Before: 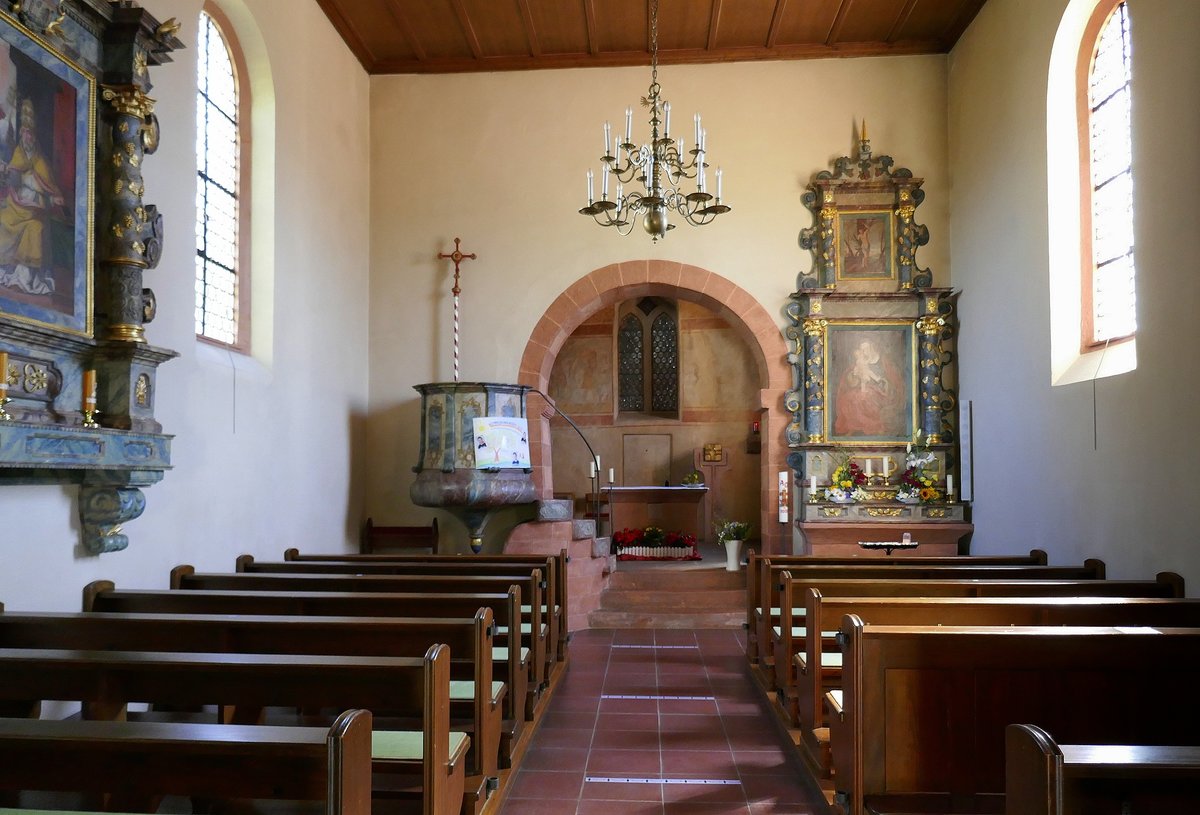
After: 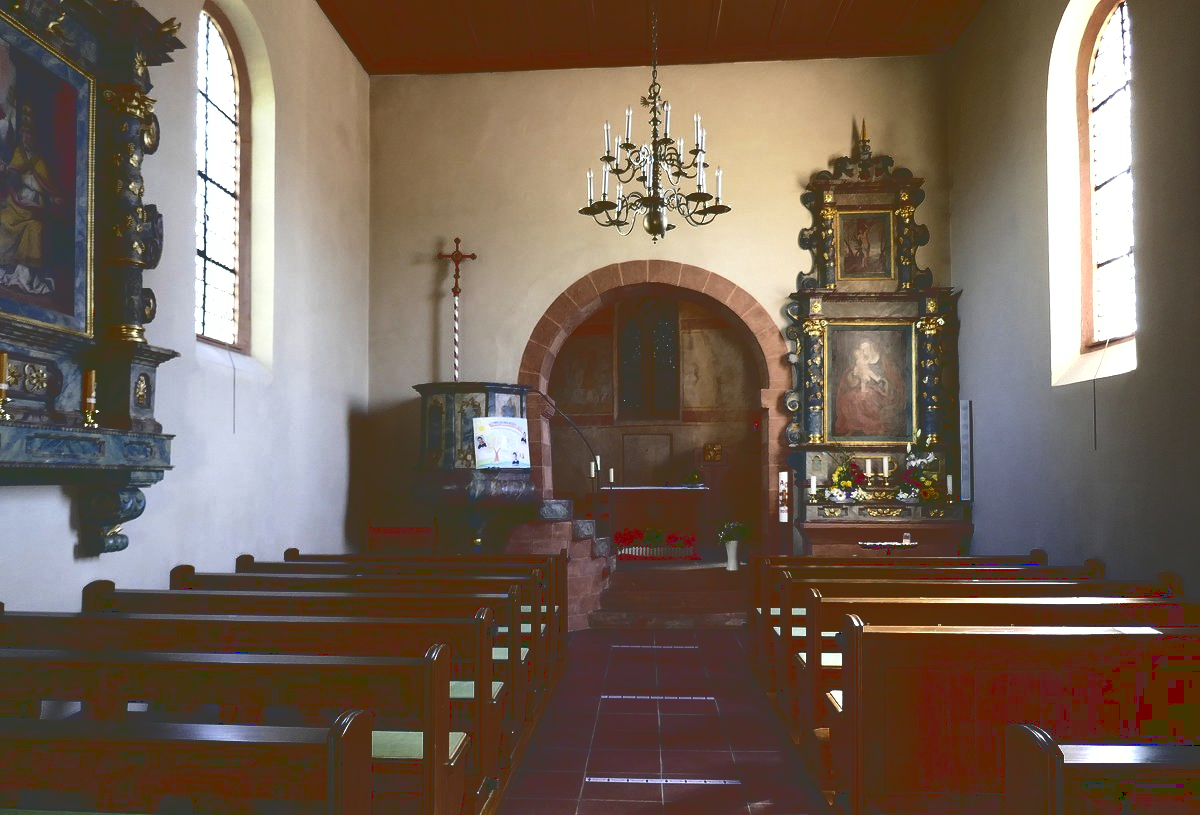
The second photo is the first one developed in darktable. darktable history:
base curve: curves: ch0 [(0, 0.036) (0.083, 0.04) (0.804, 1)]
